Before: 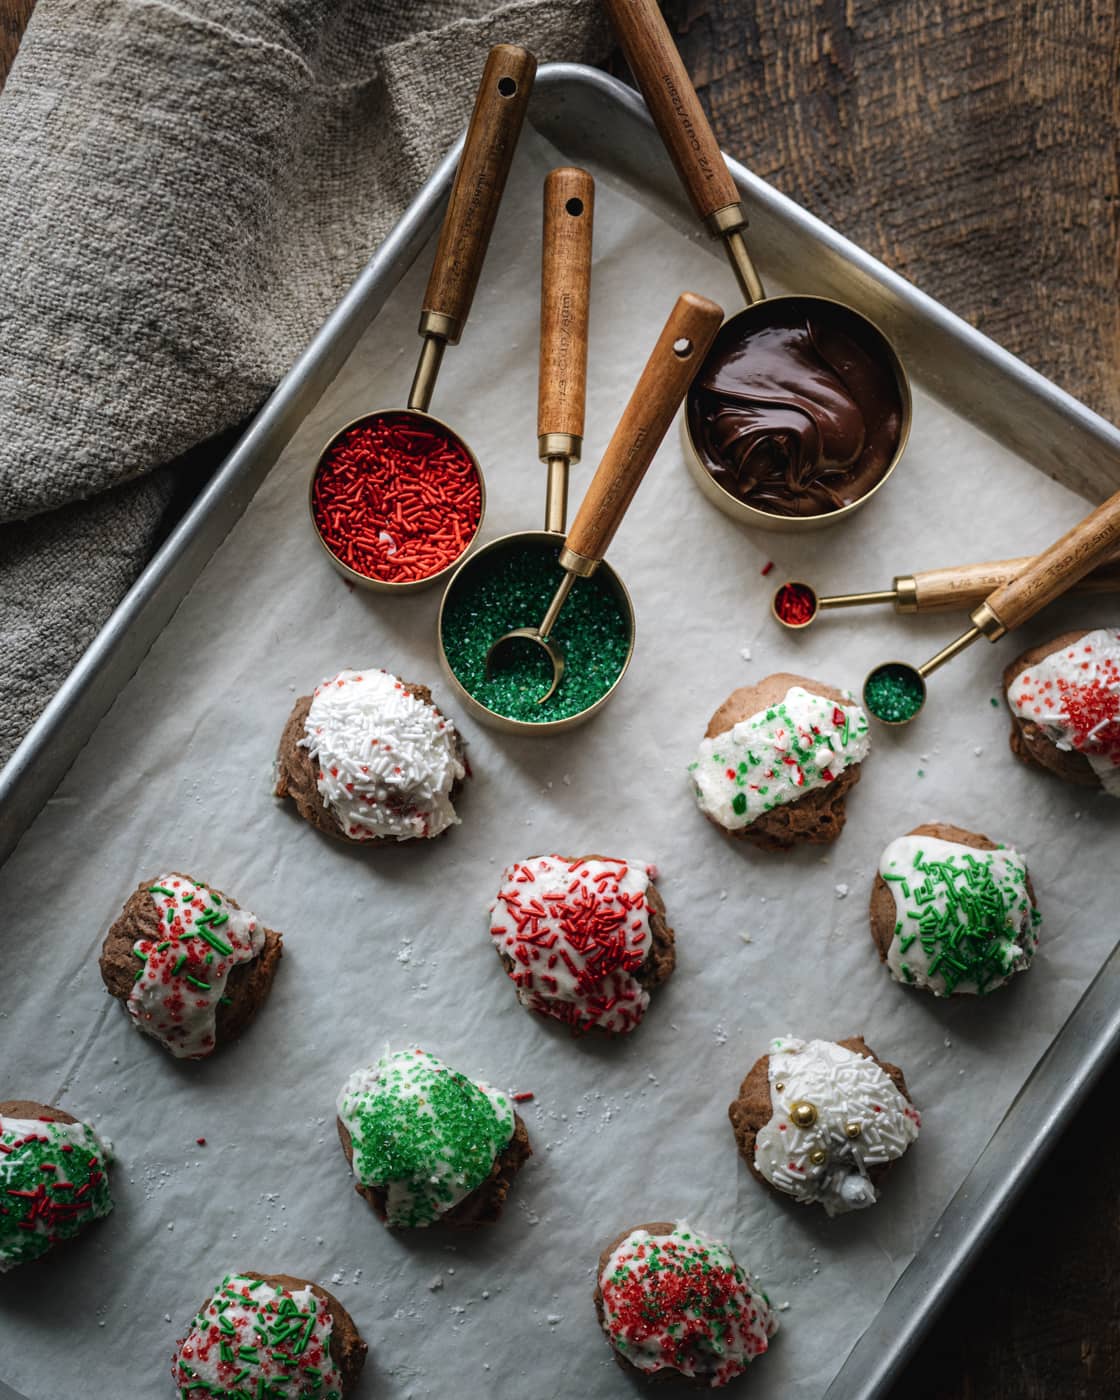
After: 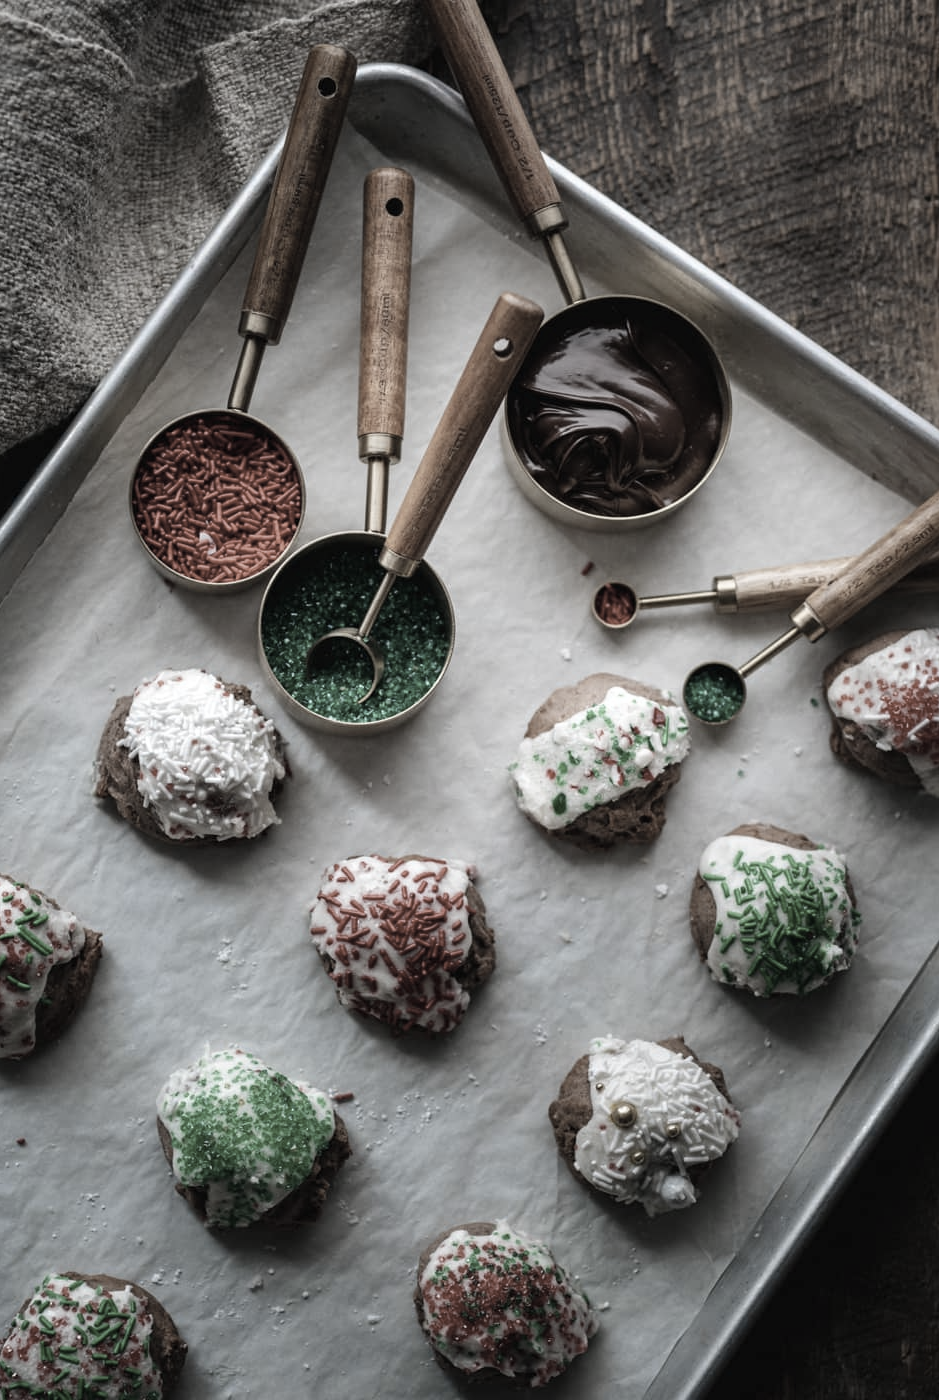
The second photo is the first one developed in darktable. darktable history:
crop: left 16.145%
exposure: compensate highlight preservation false
color zones: curves: ch1 [(0.238, 0.163) (0.476, 0.2) (0.733, 0.322) (0.848, 0.134)]
